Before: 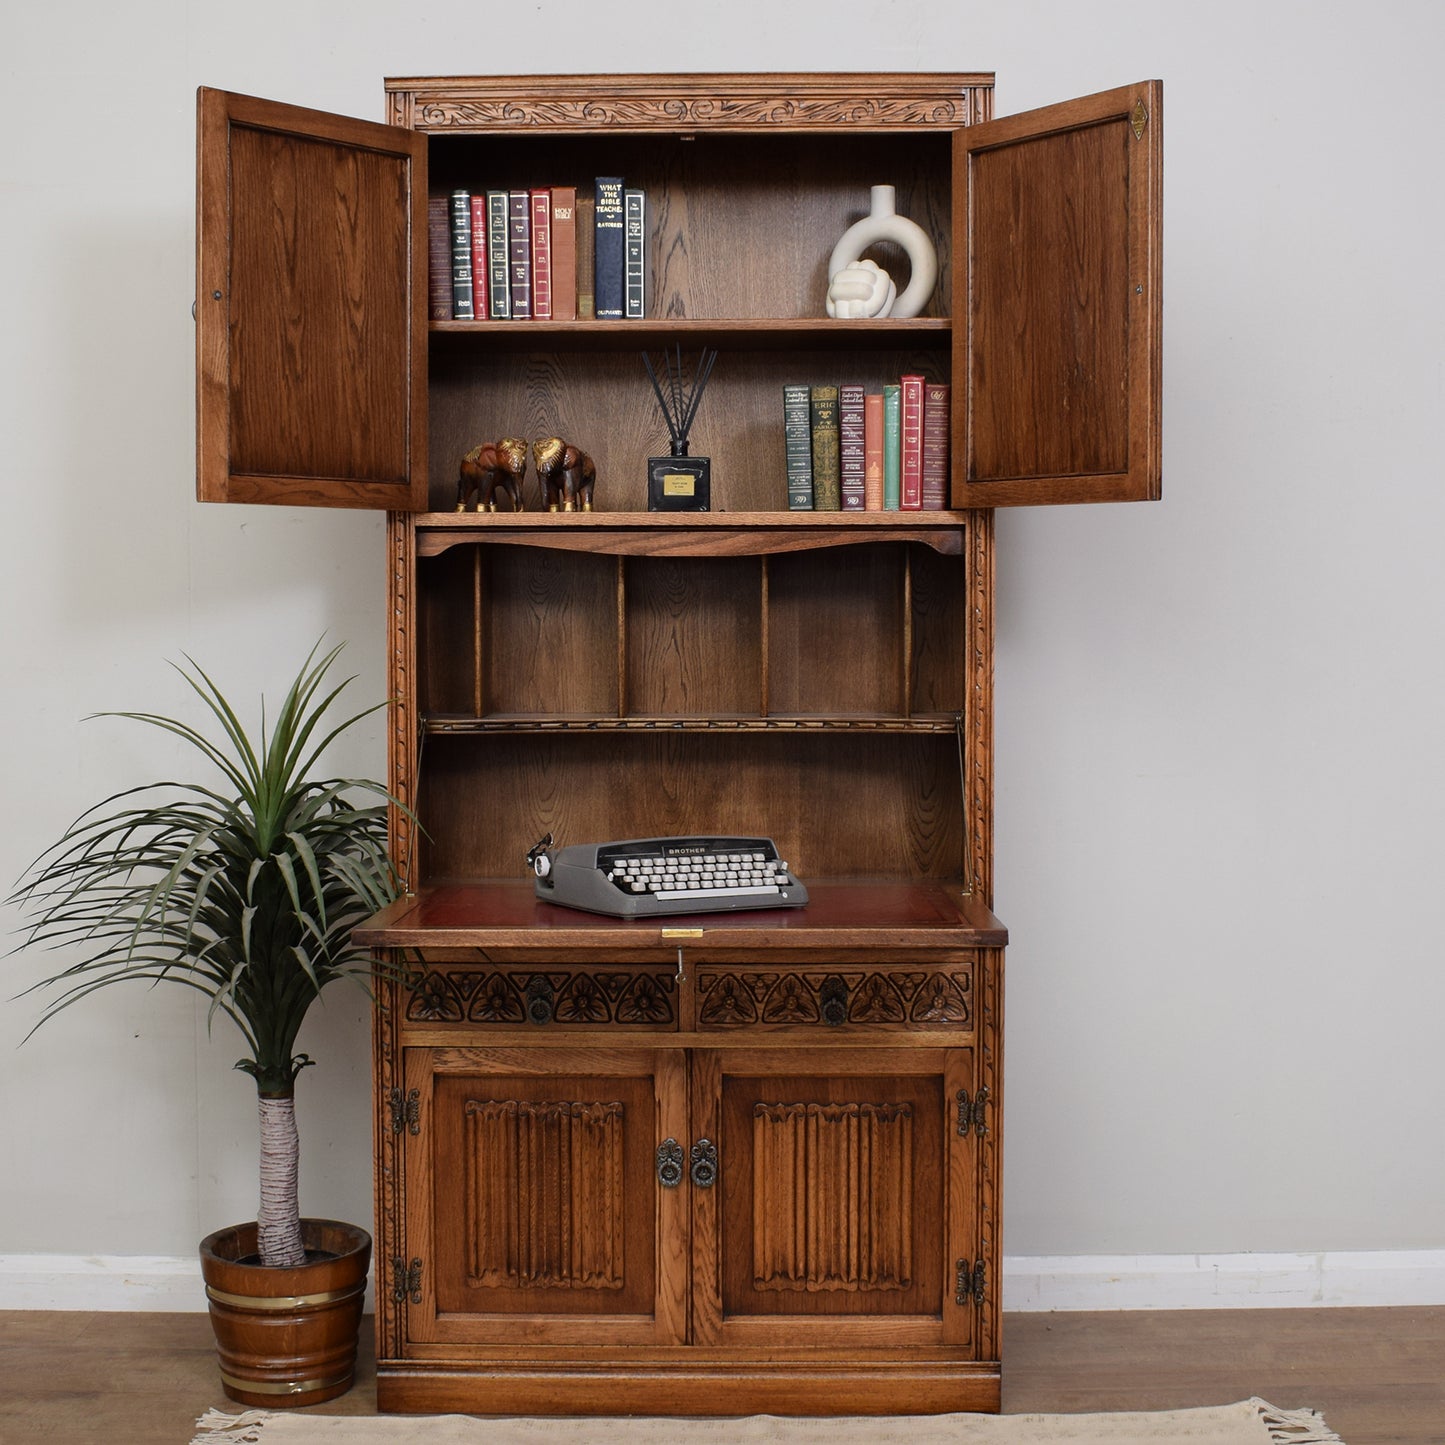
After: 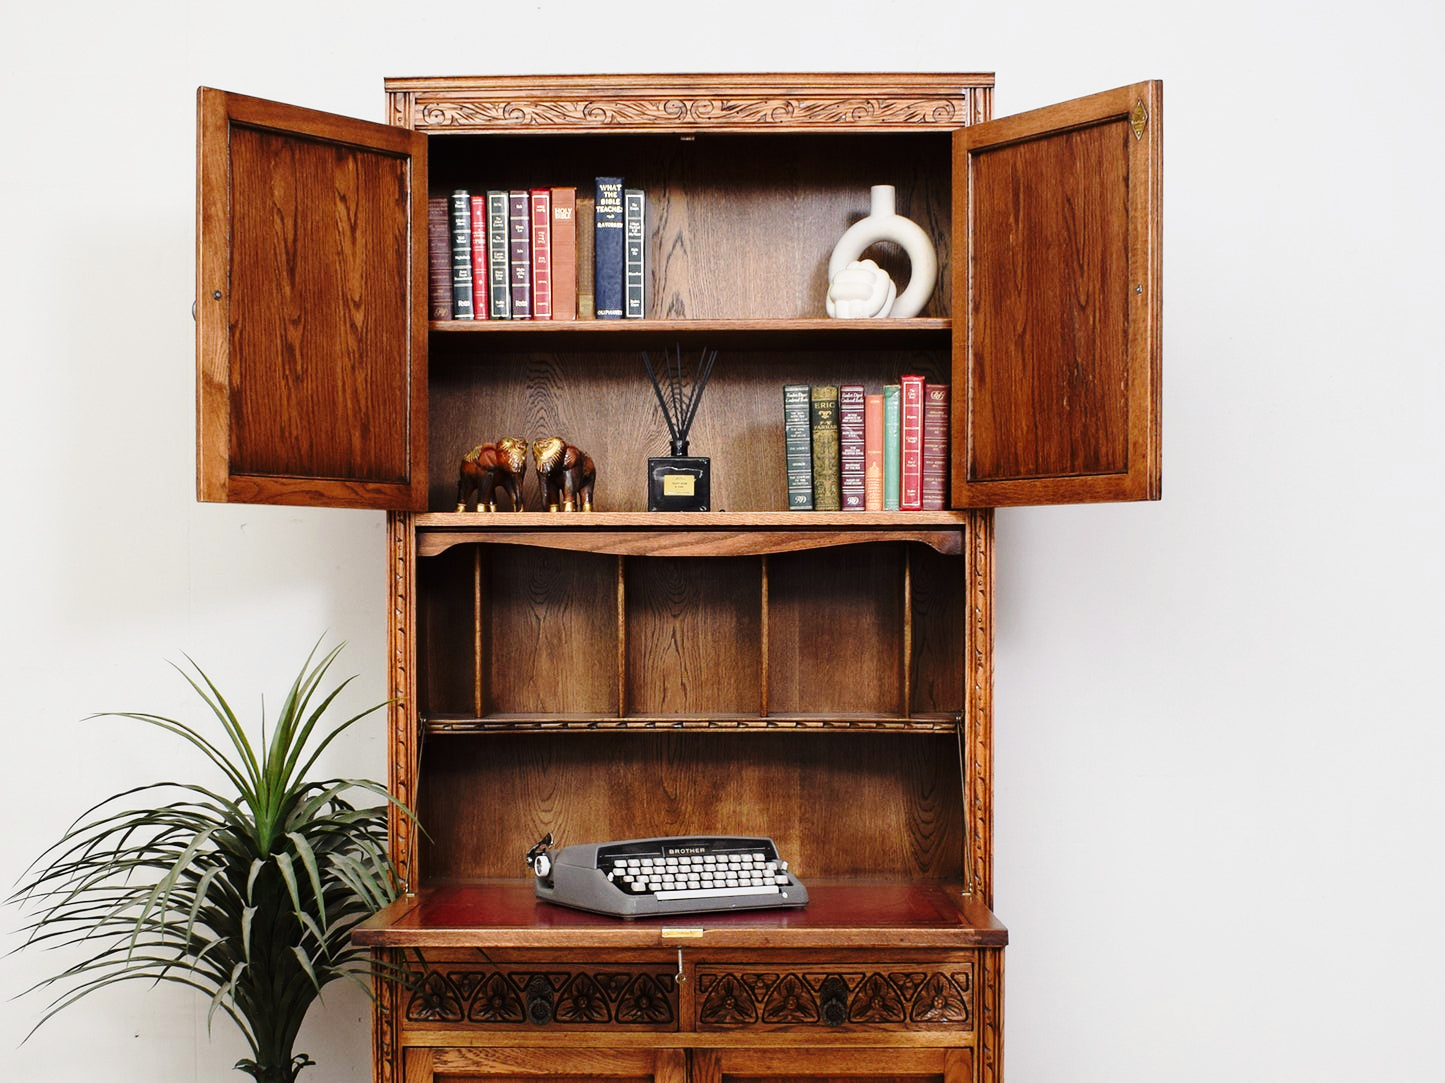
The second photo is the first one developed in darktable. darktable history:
crop: bottom 24.988%
base curve: curves: ch0 [(0, 0) (0.028, 0.03) (0.121, 0.232) (0.46, 0.748) (0.859, 0.968) (1, 1)], preserve colors none
